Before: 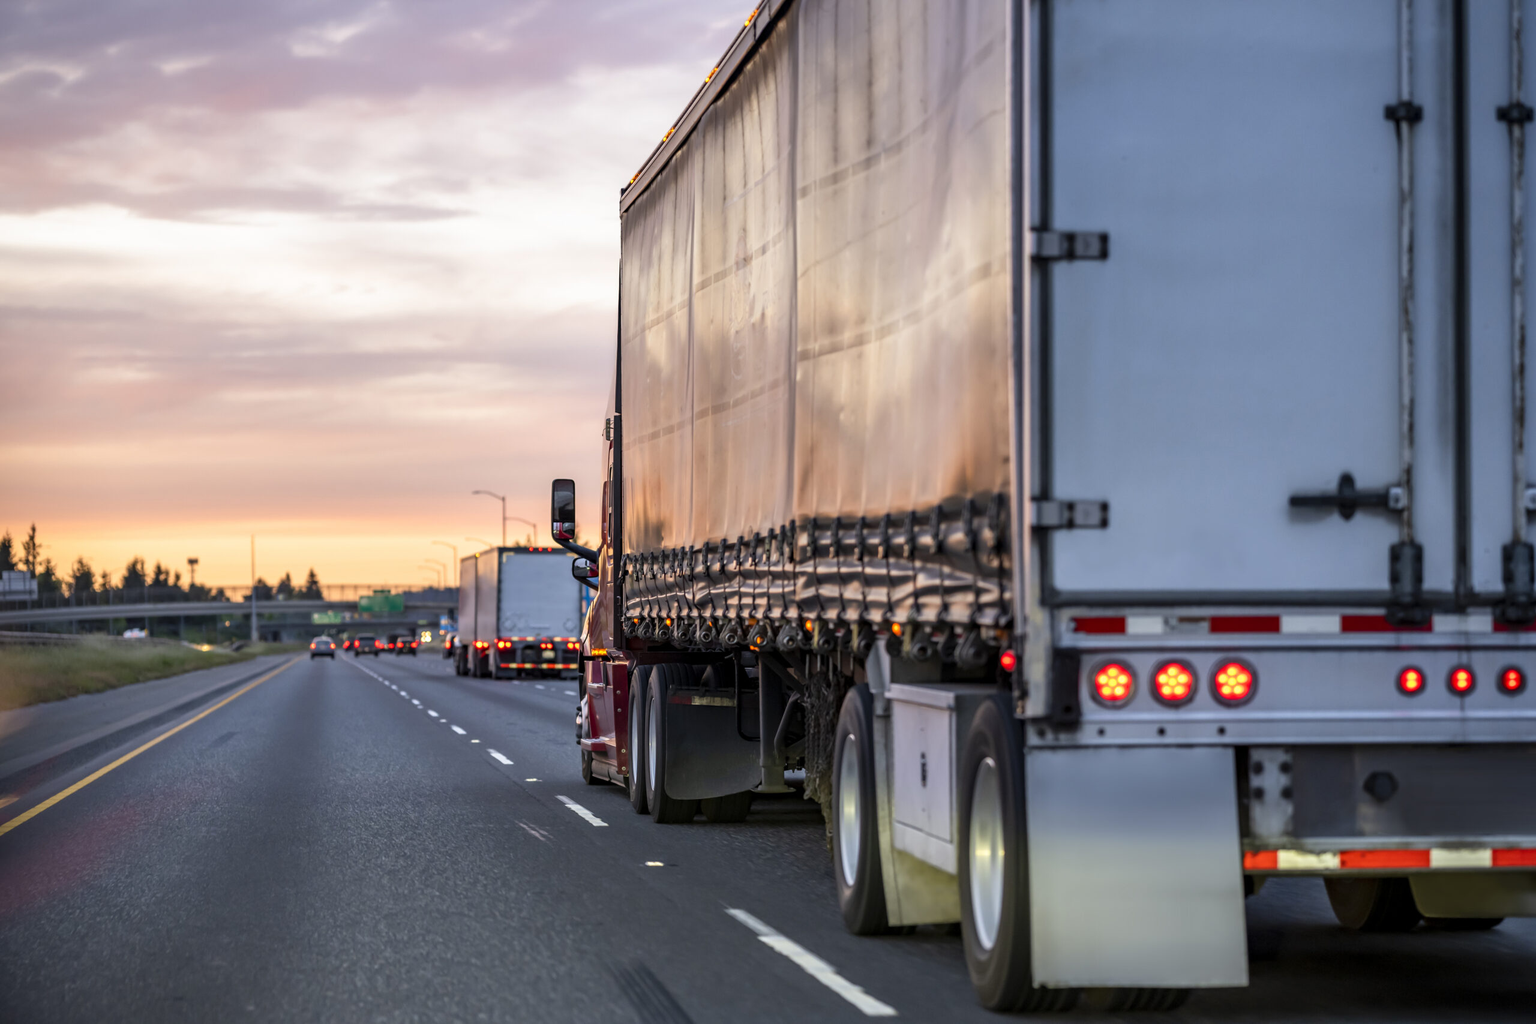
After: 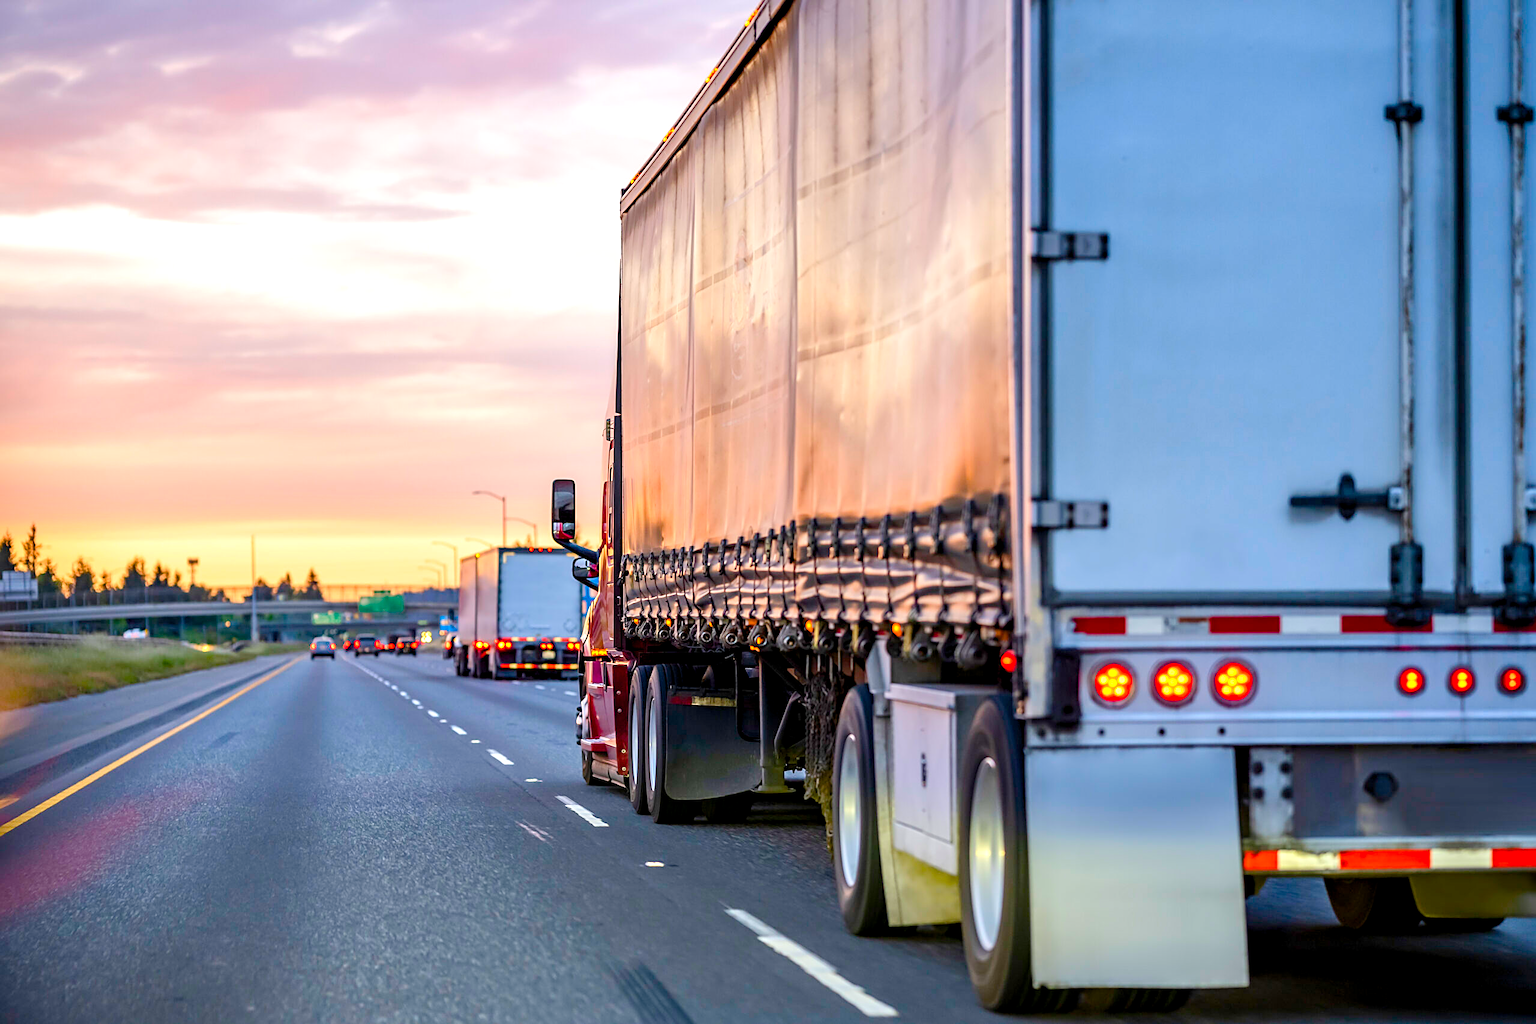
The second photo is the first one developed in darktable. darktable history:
color balance rgb: global offset › luminance -0.261%, linear chroma grading › global chroma 24.354%, perceptual saturation grading › global saturation 19.967%, perceptual saturation grading › highlights -25.193%, perceptual saturation grading › shadows 49.386%
tone equalizer: -8 EV 1.02 EV, -7 EV 0.974 EV, -6 EV 1.01 EV, -5 EV 0.975 EV, -4 EV 1.03 EV, -3 EV 0.766 EV, -2 EV 0.508 EV, -1 EV 0.239 EV, edges refinement/feathering 500, mask exposure compensation -1.57 EV, preserve details guided filter
sharpen: on, module defaults
